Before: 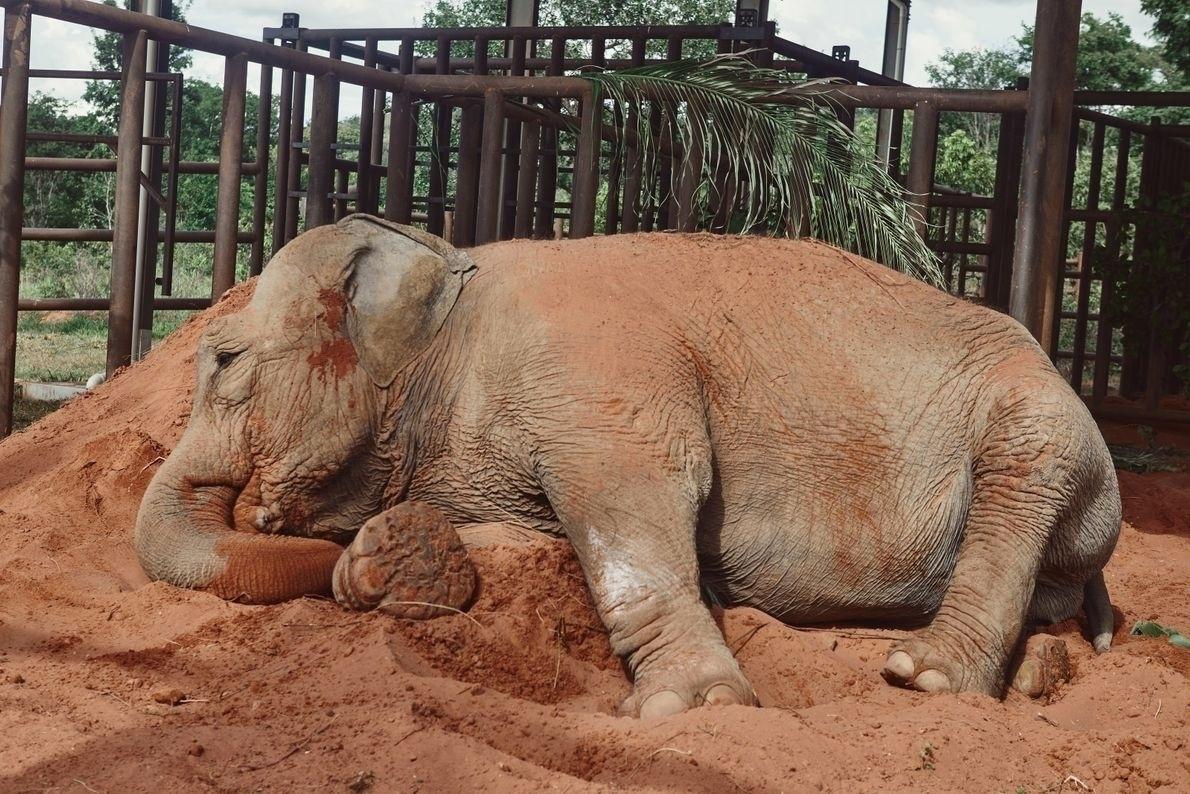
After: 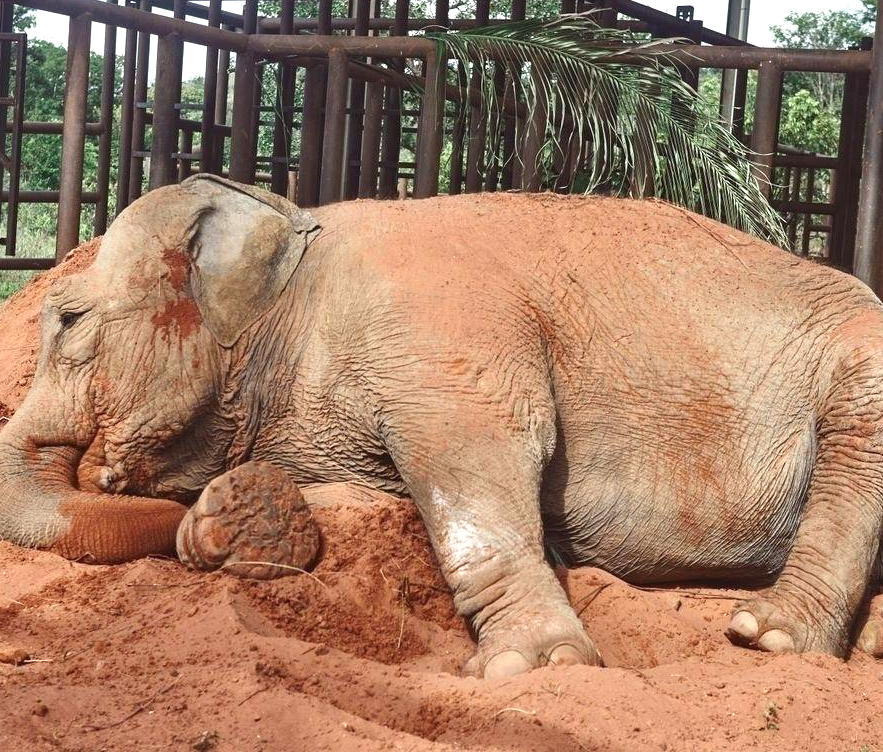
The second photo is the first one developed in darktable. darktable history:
color calibration: illuminant same as pipeline (D50), adaptation none (bypass)
exposure: black level correction 0, exposure 0.7 EV, compensate exposure bias true, compensate highlight preservation false
crop and rotate: left 13.15%, top 5.251%, right 12.609%
